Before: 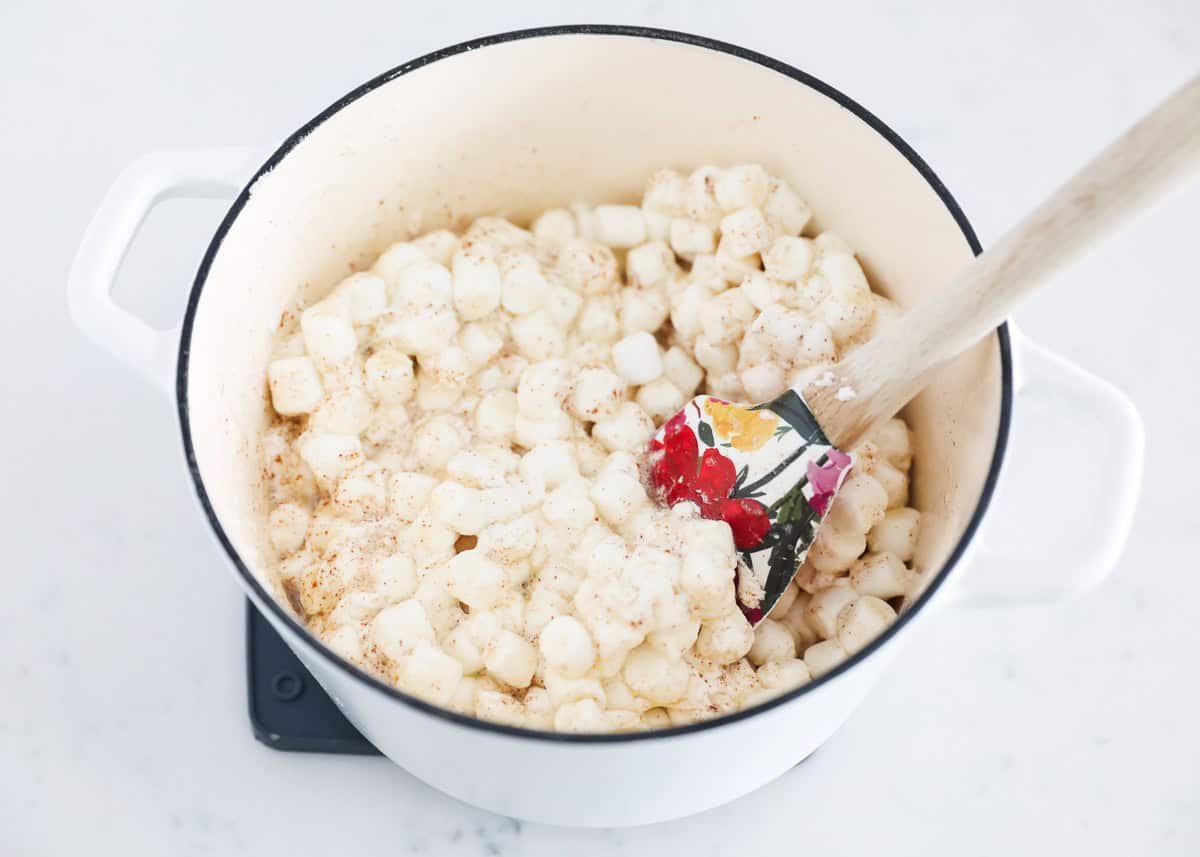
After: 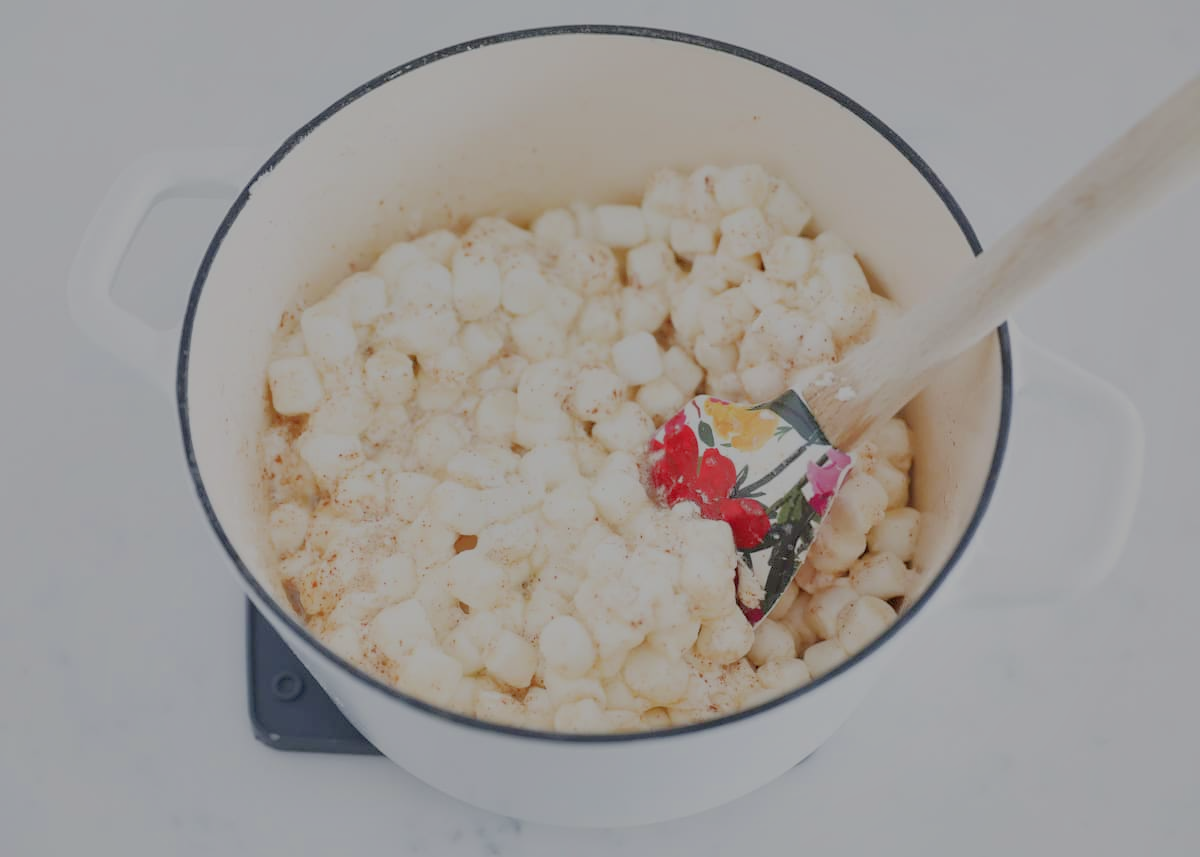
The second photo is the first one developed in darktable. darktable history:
filmic rgb: middle gray luminance 2.67%, black relative exposure -9.87 EV, white relative exposure 7 EV, dynamic range scaling 10.51%, target black luminance 0%, hardness 3.18, latitude 43.58%, contrast 0.686, highlights saturation mix 5.98%, shadows ↔ highlights balance 13.02%
shadows and highlights: on, module defaults
